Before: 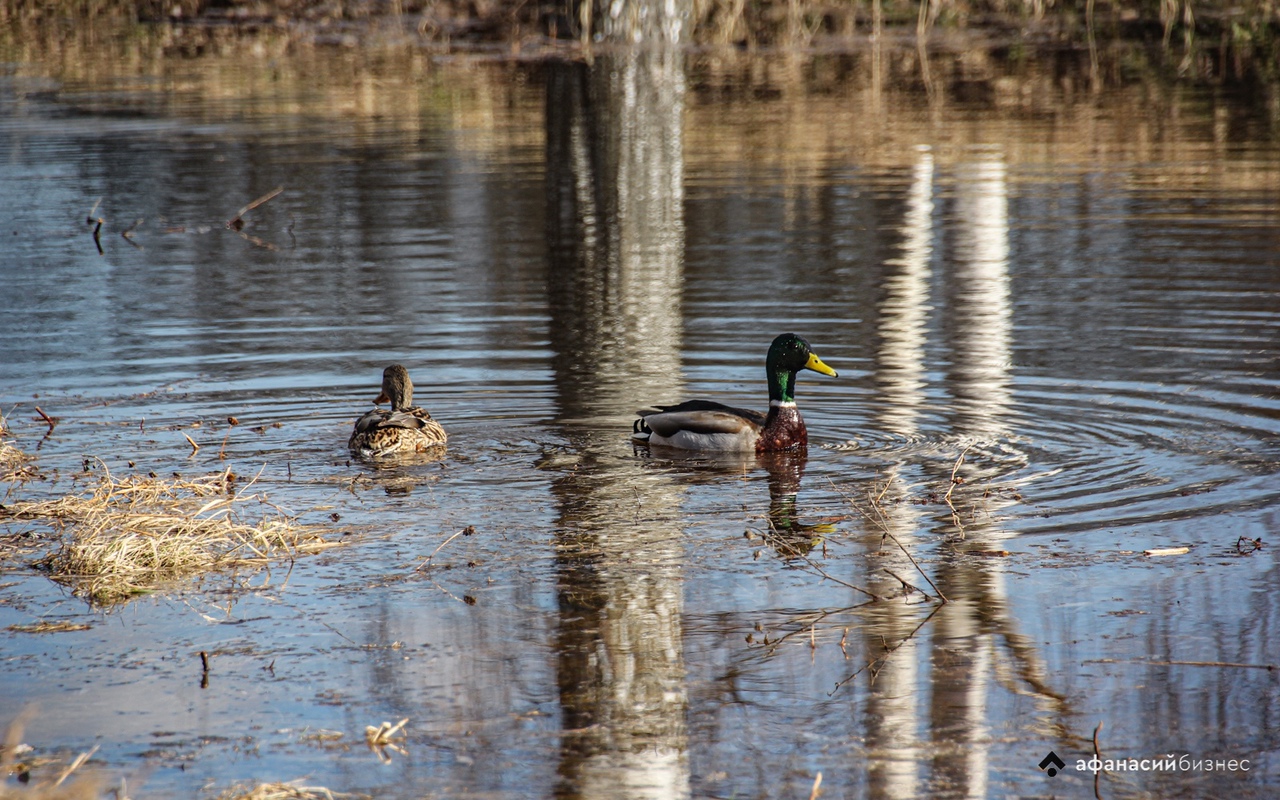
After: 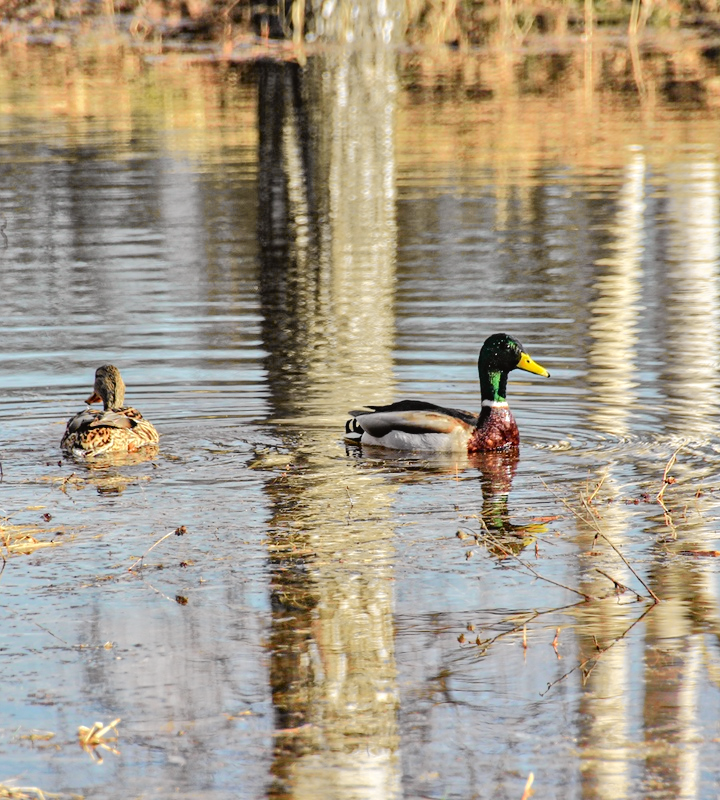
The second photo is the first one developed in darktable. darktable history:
tone equalizer: -7 EV 0.15 EV, -6 EV 0.6 EV, -5 EV 1.15 EV, -4 EV 1.33 EV, -3 EV 1.15 EV, -2 EV 0.6 EV, -1 EV 0.15 EV, mask exposure compensation -0.5 EV
tone curve: curves: ch0 [(0, 0.019) (0.066, 0.054) (0.184, 0.184) (0.369, 0.417) (0.501, 0.586) (0.617, 0.71) (0.743, 0.787) (0.997, 0.997)]; ch1 [(0, 0) (0.187, 0.156) (0.388, 0.372) (0.437, 0.428) (0.474, 0.472) (0.499, 0.5) (0.521, 0.514) (0.548, 0.567) (0.6, 0.629) (0.82, 0.831) (1, 1)]; ch2 [(0, 0) (0.234, 0.227) (0.352, 0.372) (0.459, 0.484) (0.5, 0.505) (0.518, 0.516) (0.529, 0.541) (0.56, 0.594) (0.607, 0.644) (0.74, 0.771) (0.858, 0.873) (0.999, 0.994)], color space Lab, independent channels, preserve colors none
crop and rotate: left 22.516%, right 21.234%
